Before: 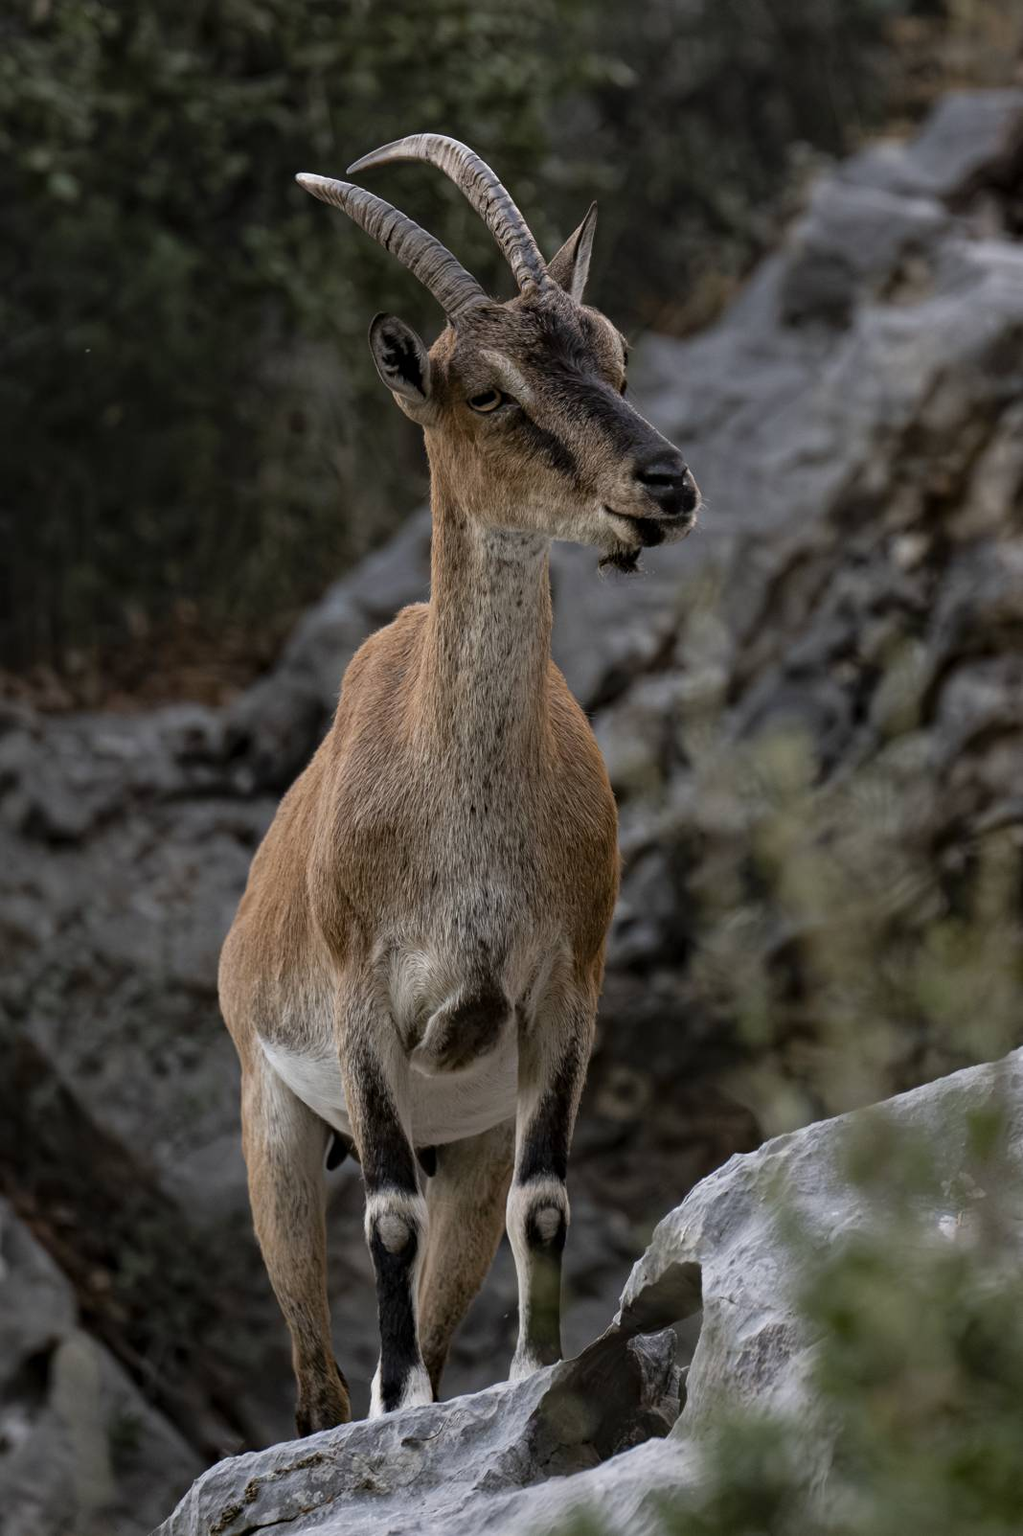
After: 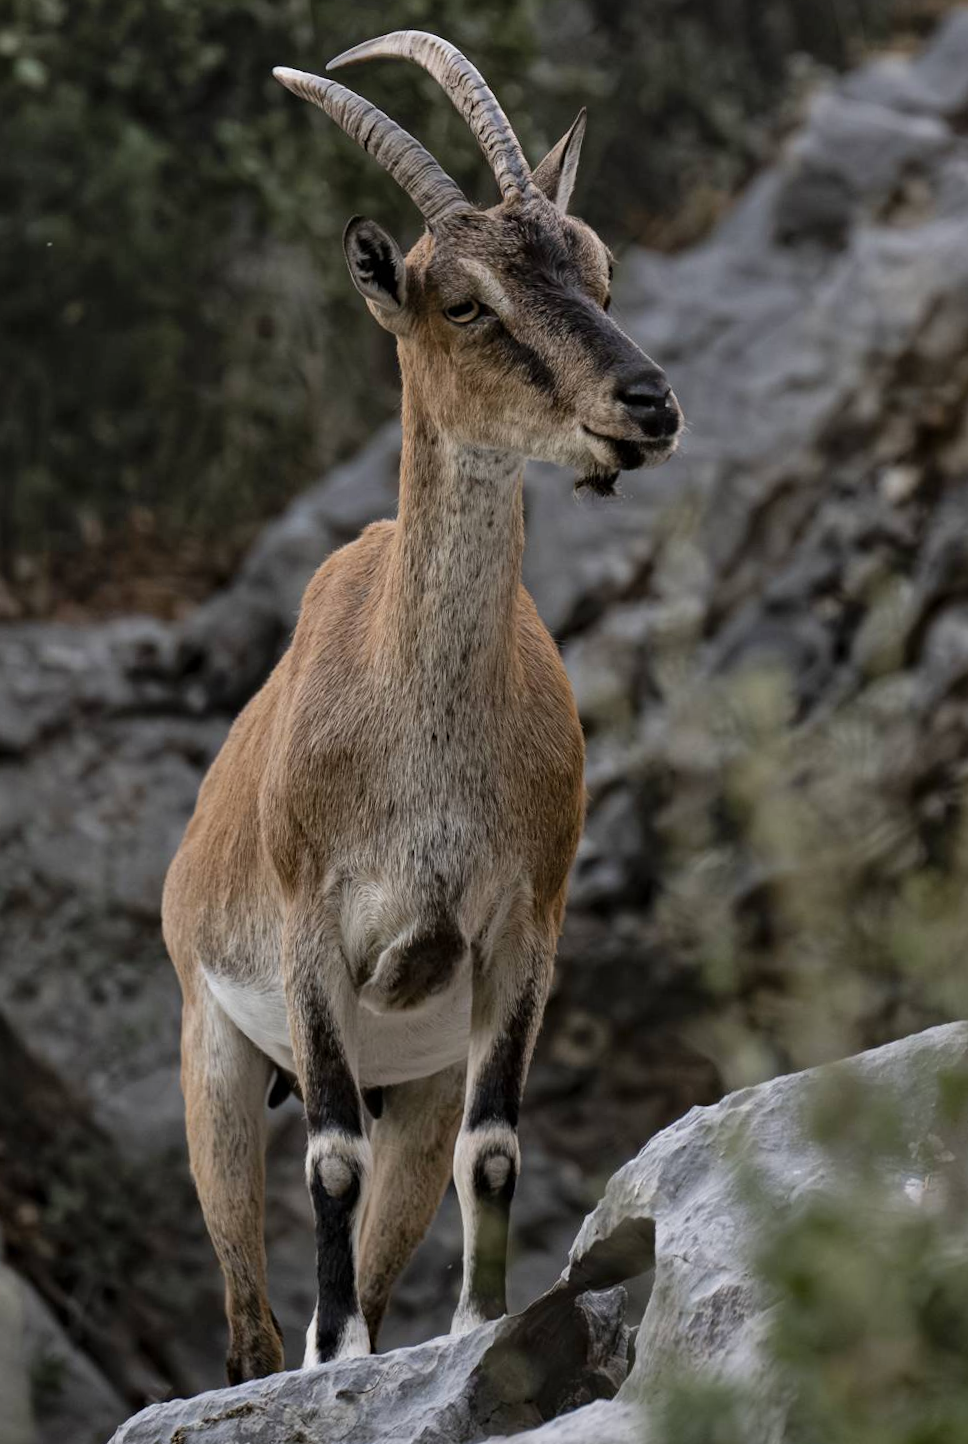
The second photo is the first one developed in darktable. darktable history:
shadows and highlights: radius 119.3, shadows 41.88, highlights -61.73, soften with gaussian
crop and rotate: angle -2.05°, left 3.12%, top 4.357%, right 1.393%, bottom 0.756%
